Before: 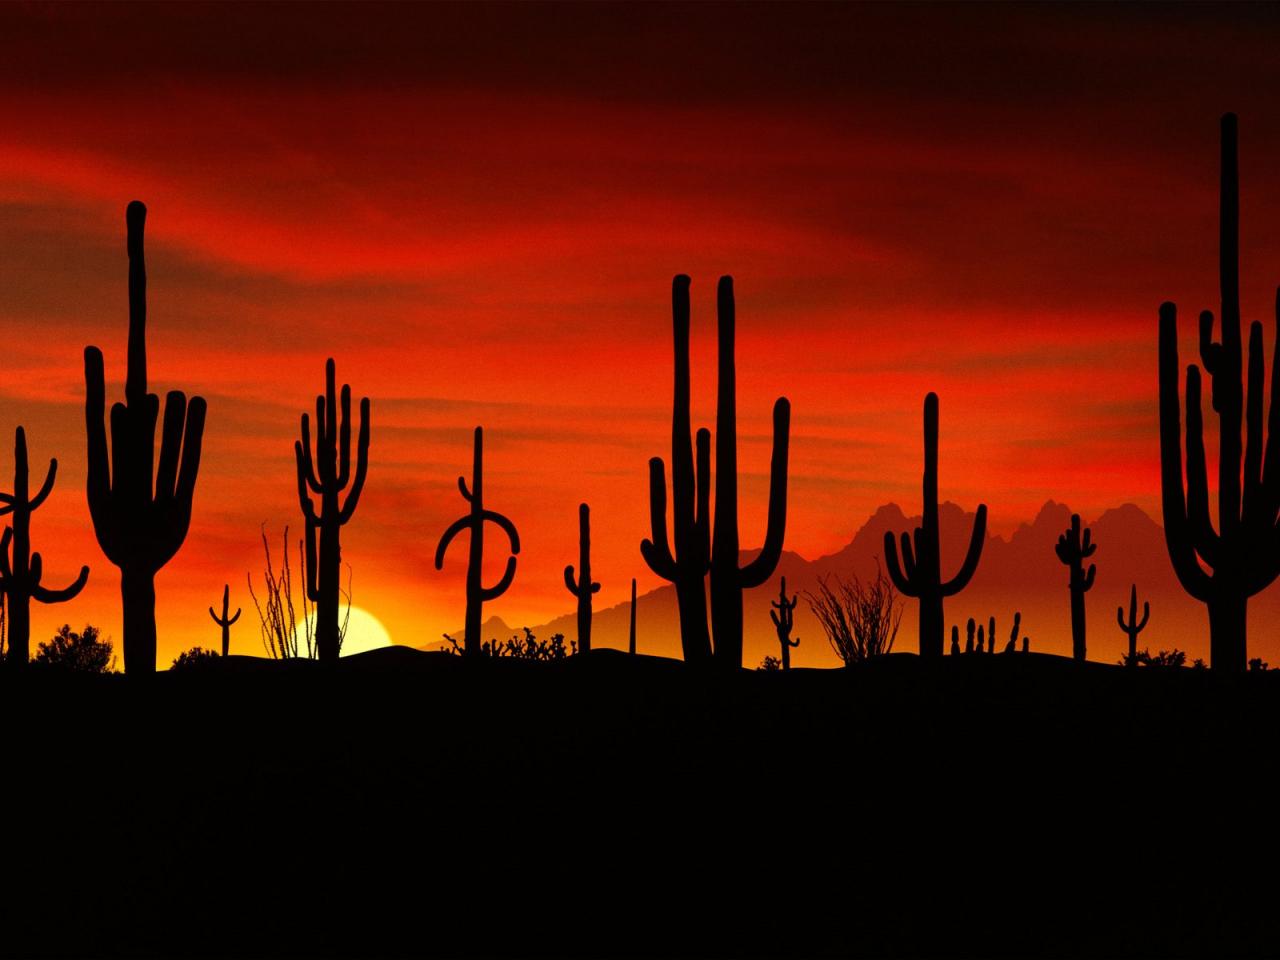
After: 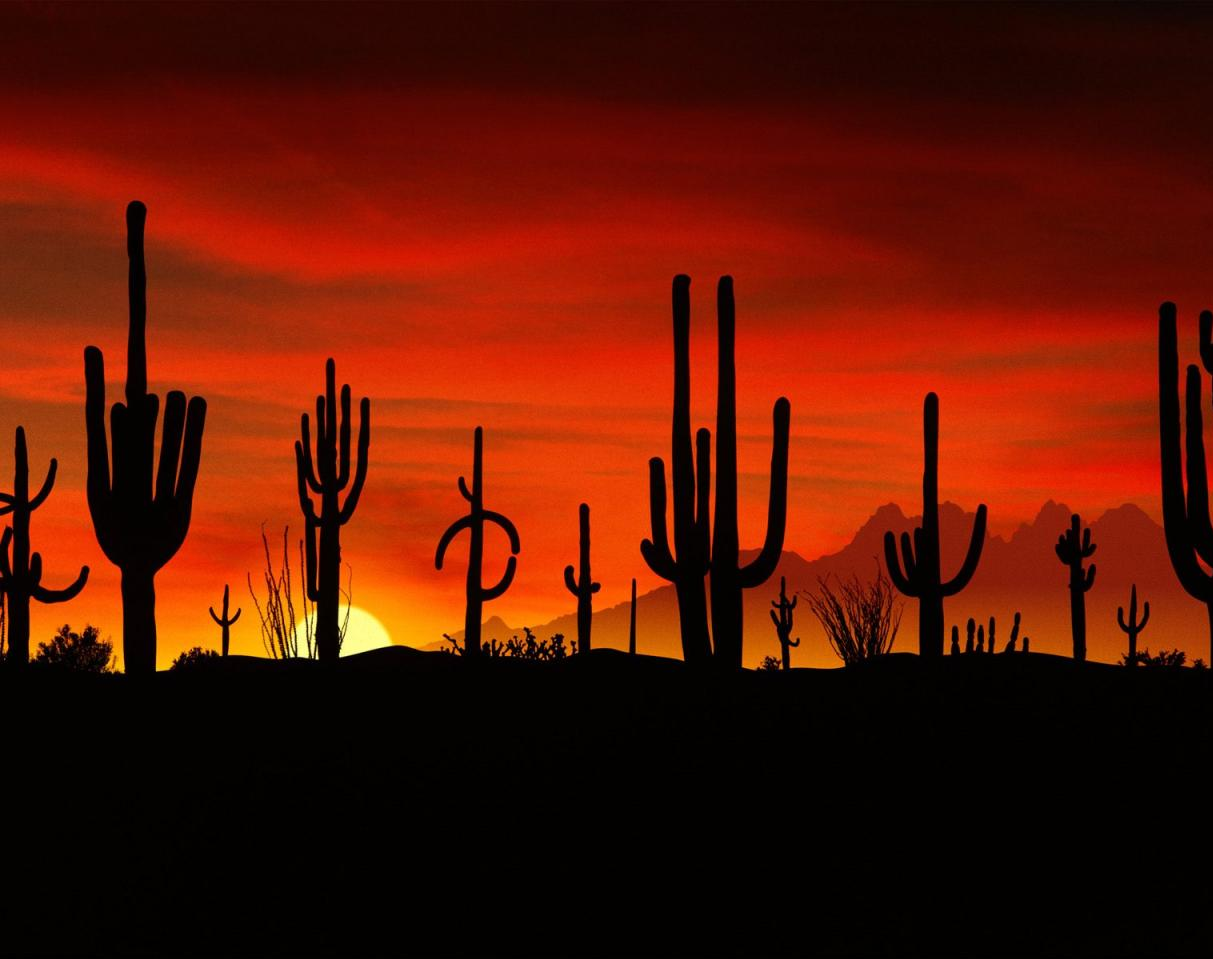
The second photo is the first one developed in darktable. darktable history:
crop and rotate: left 0%, right 5.196%
